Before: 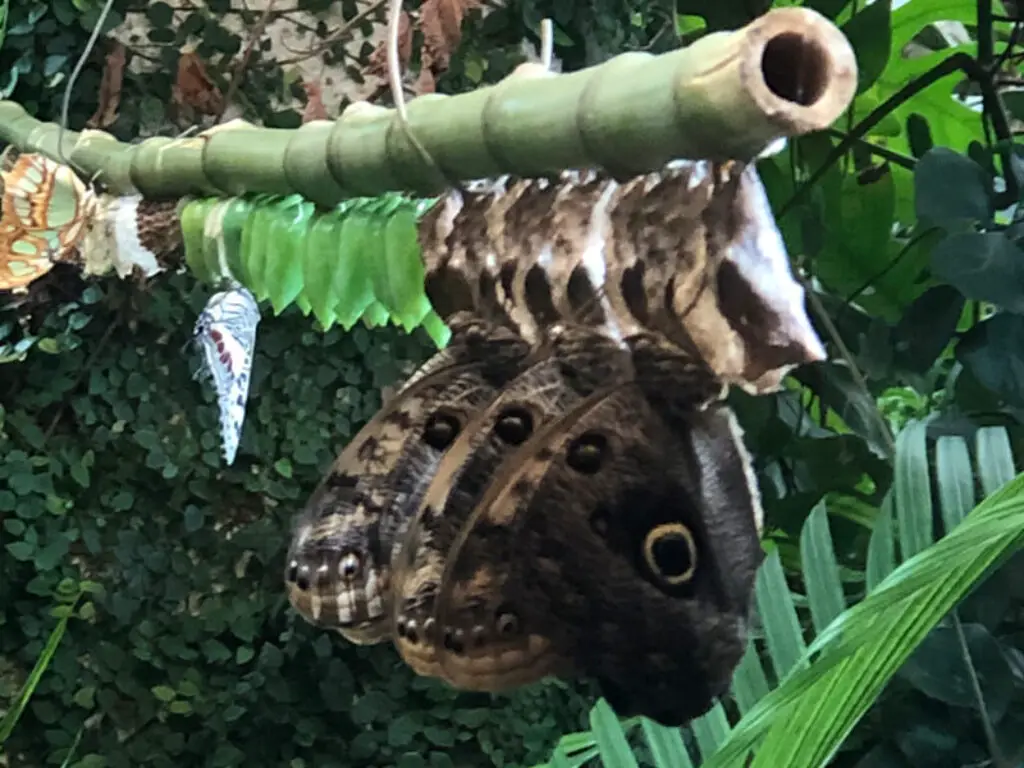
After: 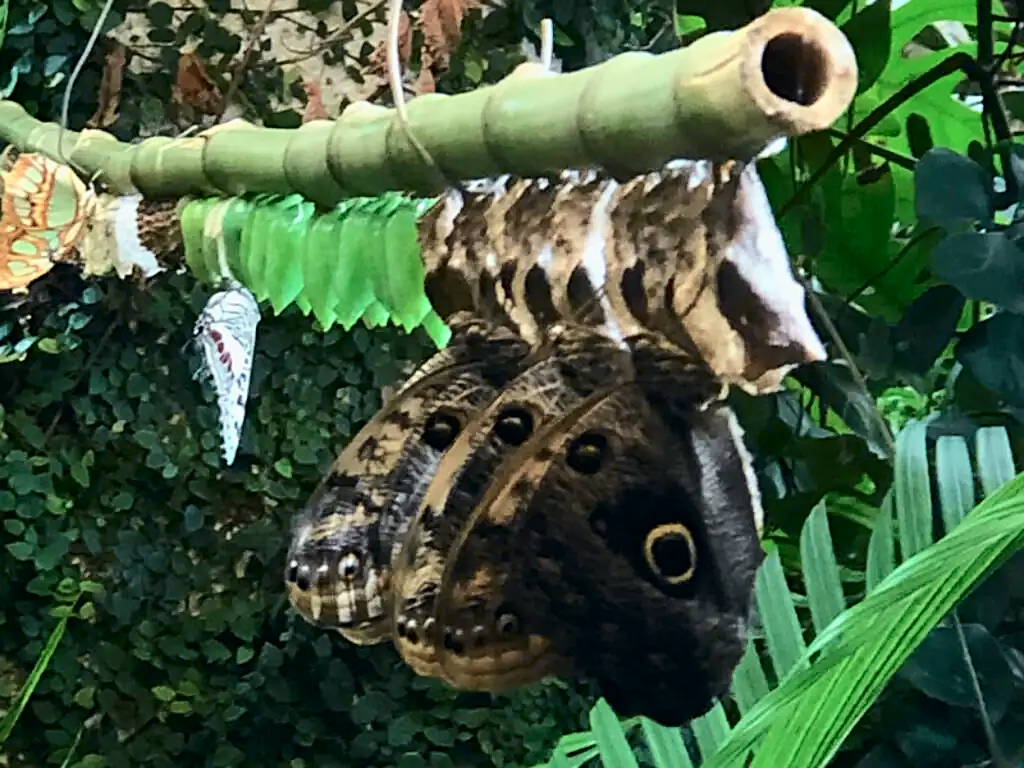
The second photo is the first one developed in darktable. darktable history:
sharpen: on, module defaults
tone curve: curves: ch0 [(0, 0) (0.035, 0.017) (0.131, 0.108) (0.279, 0.279) (0.476, 0.554) (0.617, 0.693) (0.704, 0.77) (0.801, 0.854) (0.895, 0.927) (1, 0.976)]; ch1 [(0, 0) (0.318, 0.278) (0.444, 0.427) (0.493, 0.488) (0.504, 0.497) (0.537, 0.538) (0.594, 0.616) (0.746, 0.764) (1, 1)]; ch2 [(0, 0) (0.316, 0.292) (0.381, 0.37) (0.423, 0.448) (0.476, 0.482) (0.502, 0.495) (0.529, 0.547) (0.583, 0.608) (0.639, 0.657) (0.7, 0.7) (0.861, 0.808) (1, 0.951)], color space Lab, independent channels, preserve colors none
